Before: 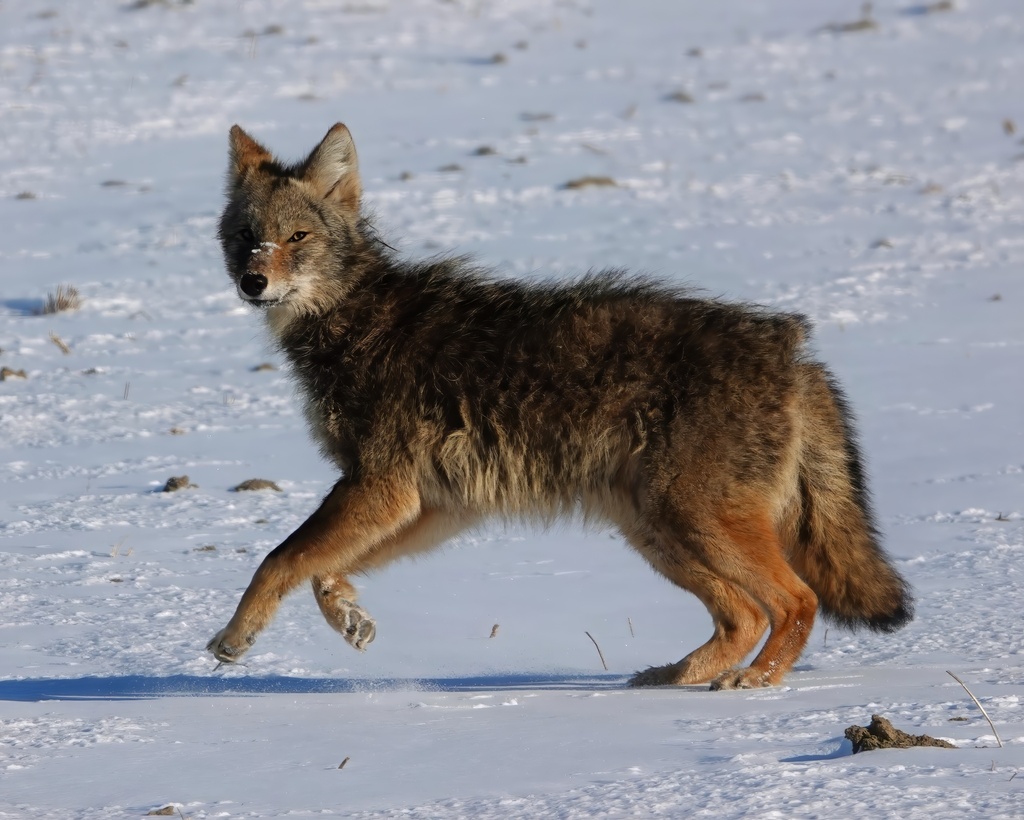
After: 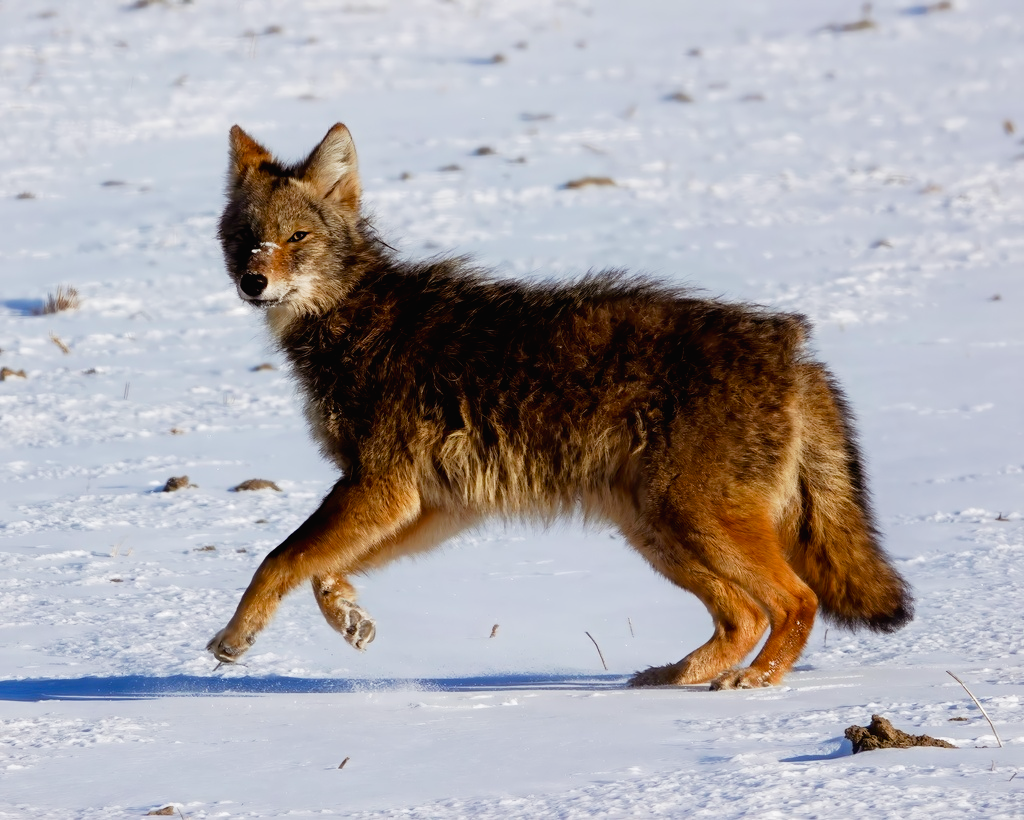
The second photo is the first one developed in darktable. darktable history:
contrast brightness saturation: saturation -0.174
tone curve: curves: ch0 [(0, 0.013) (0.054, 0.018) (0.205, 0.191) (0.289, 0.292) (0.39, 0.424) (0.493, 0.551) (0.647, 0.752) (0.796, 0.887) (1, 0.998)]; ch1 [(0, 0) (0.371, 0.339) (0.477, 0.452) (0.494, 0.495) (0.501, 0.501) (0.51, 0.516) (0.54, 0.557) (0.572, 0.605) (0.625, 0.687) (0.774, 0.841) (1, 1)]; ch2 [(0, 0) (0.32, 0.281) (0.403, 0.399) (0.441, 0.428) (0.47, 0.469) (0.498, 0.496) (0.524, 0.543) (0.551, 0.579) (0.633, 0.665) (0.7, 0.711) (1, 1)], preserve colors none
tone equalizer: on, module defaults
color balance rgb: shadows lift › chroma 4.56%, shadows lift › hue 27.16°, linear chroma grading › global chroma 3.18%, perceptual saturation grading › global saturation 20%, perceptual saturation grading › highlights -25.221%, perceptual saturation grading › shadows 24.449%, global vibrance 20%
